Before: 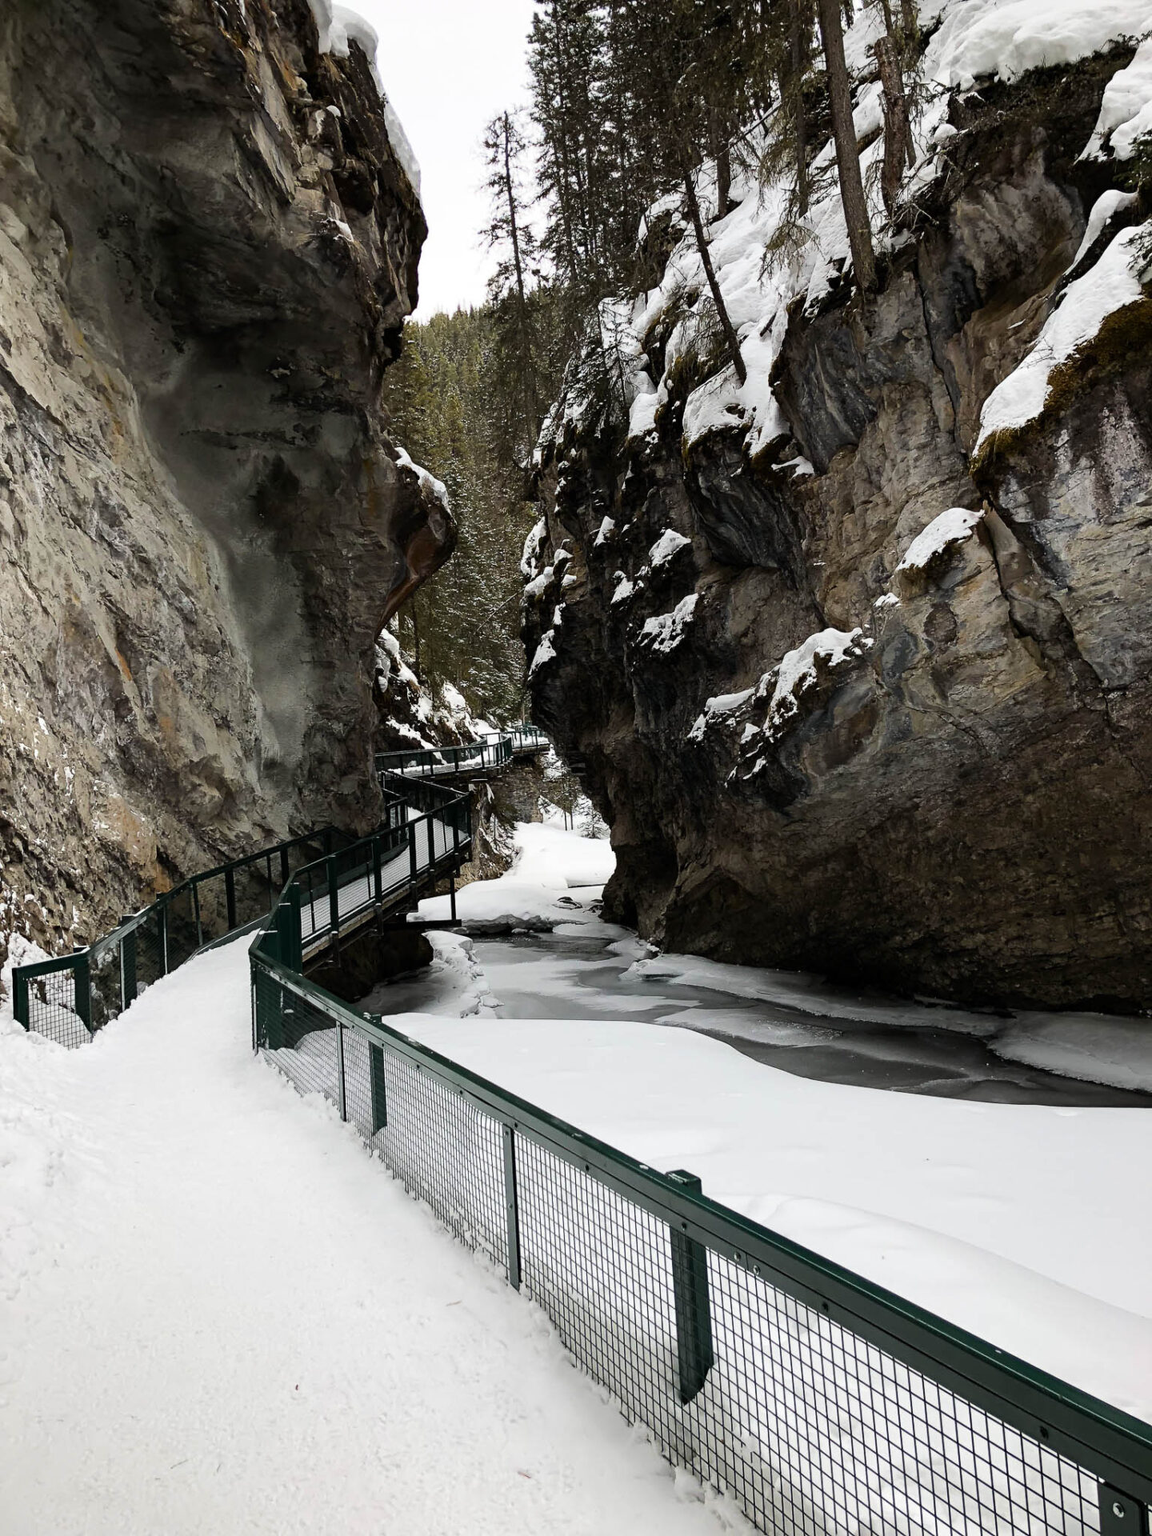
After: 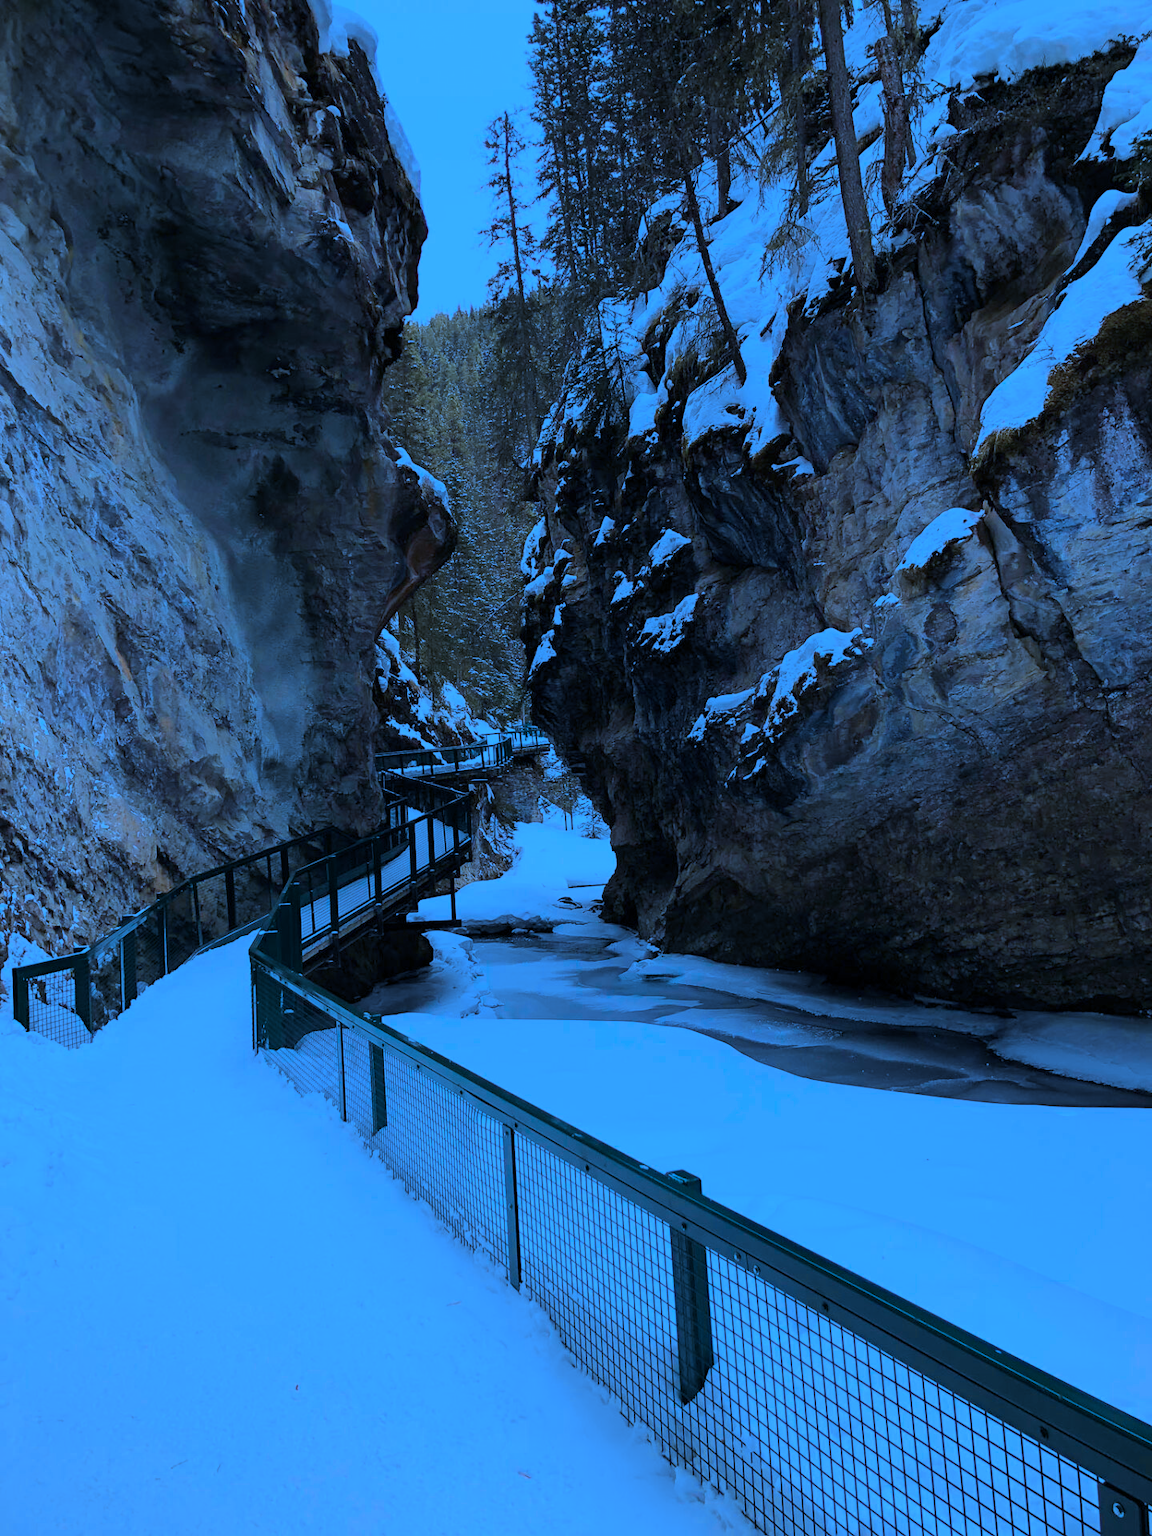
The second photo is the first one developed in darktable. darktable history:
color zones: curves: ch0 [(0, 0.5) (0.125, 0.4) (0.25, 0.5) (0.375, 0.4) (0.5, 0.4) (0.625, 0.35) (0.75, 0.35) (0.875, 0.5)]; ch1 [(0, 0.35) (0.125, 0.45) (0.25, 0.35) (0.375, 0.35) (0.5, 0.35) (0.625, 0.35) (0.75, 0.45) (0.875, 0.35)]; ch2 [(0, 0.6) (0.125, 0.5) (0.25, 0.5) (0.375, 0.6) (0.5, 0.6) (0.625, 0.5) (0.75, 0.5) (0.875, 0.5)]
color calibration: illuminant as shot in camera, x 0.462, y 0.419, temperature 2651.64 K
